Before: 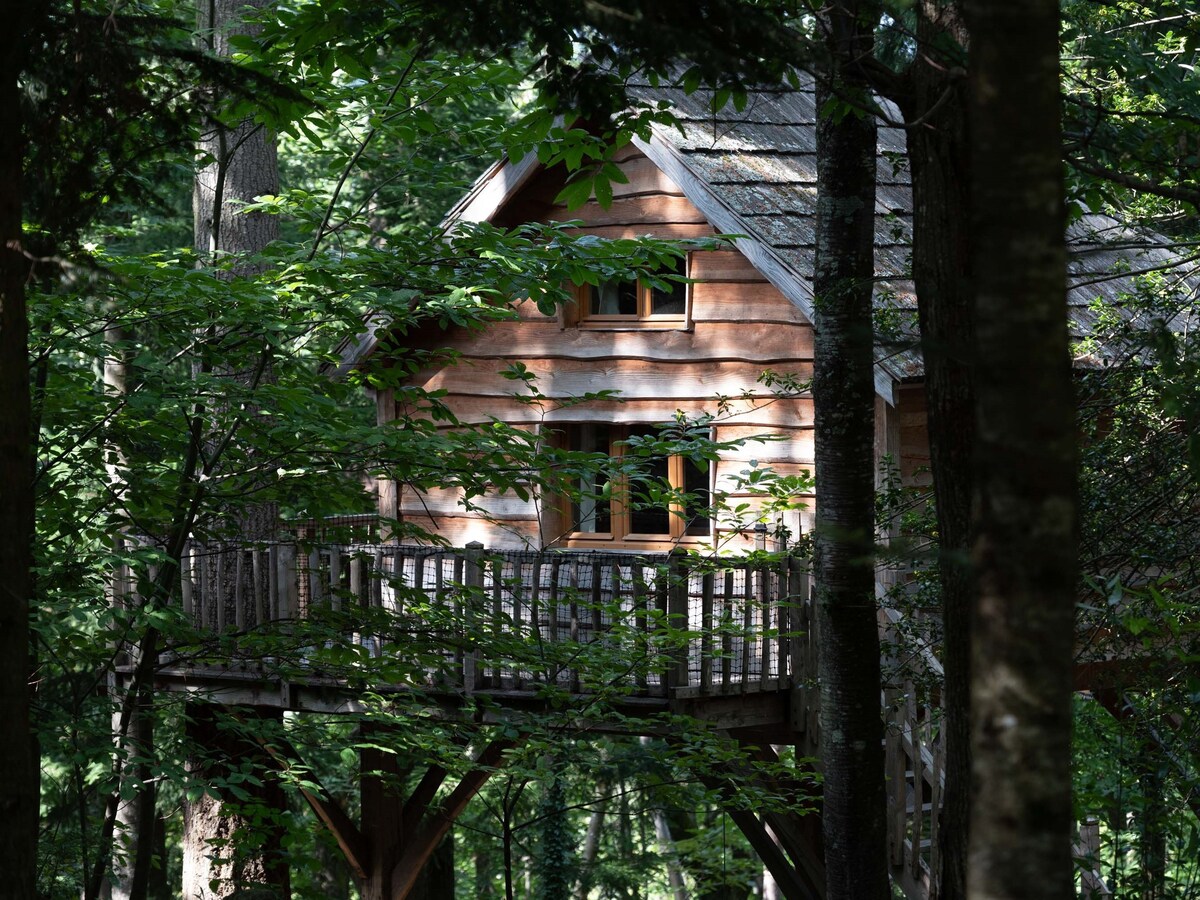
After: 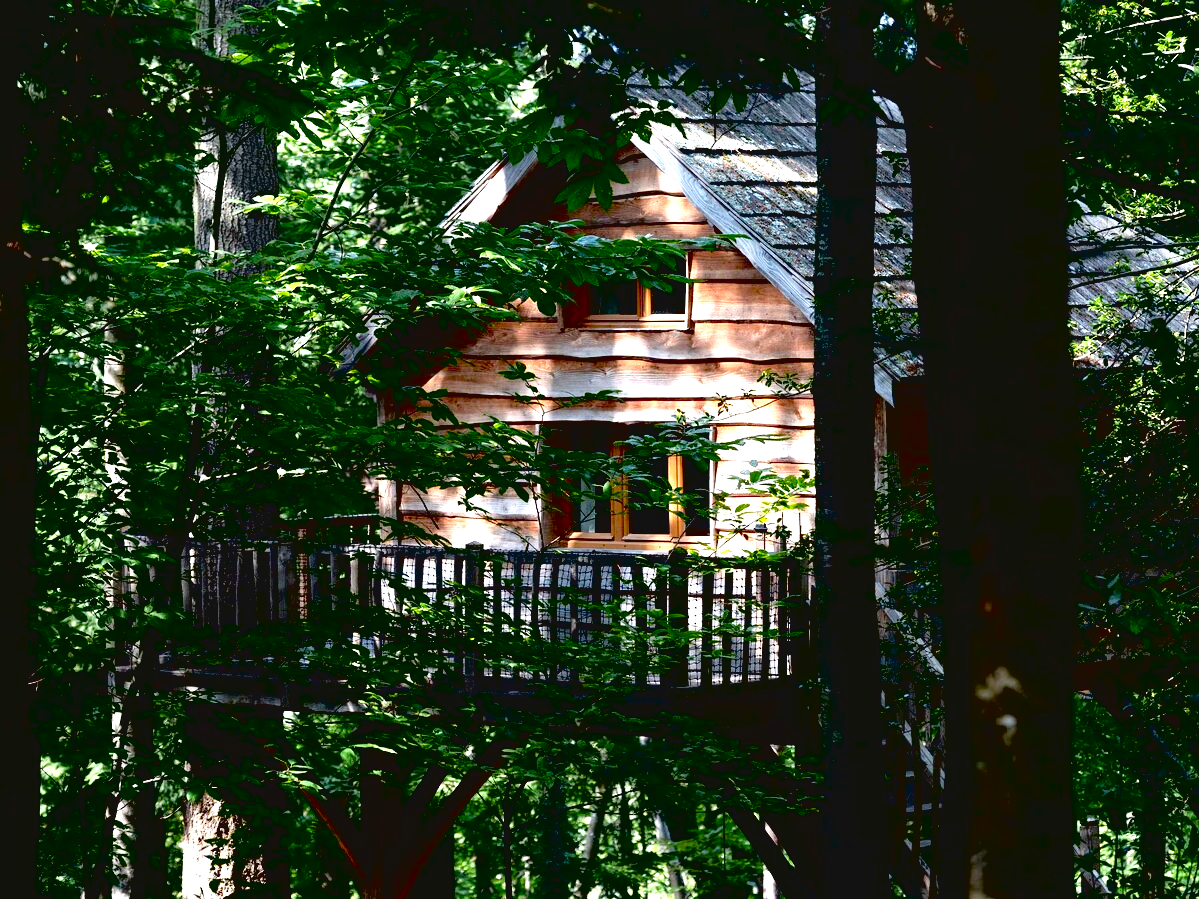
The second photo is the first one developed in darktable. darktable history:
exposure: black level correction 0.04, exposure 0.499 EV, compensate highlight preservation false
crop: left 0.004%
tone equalizer: -8 EV -0.718 EV, -7 EV -0.694 EV, -6 EV -0.625 EV, -5 EV -0.362 EV, -3 EV 0.388 EV, -2 EV 0.6 EV, -1 EV 0.688 EV, +0 EV 0.765 EV
contrast brightness saturation: contrast -0.105
